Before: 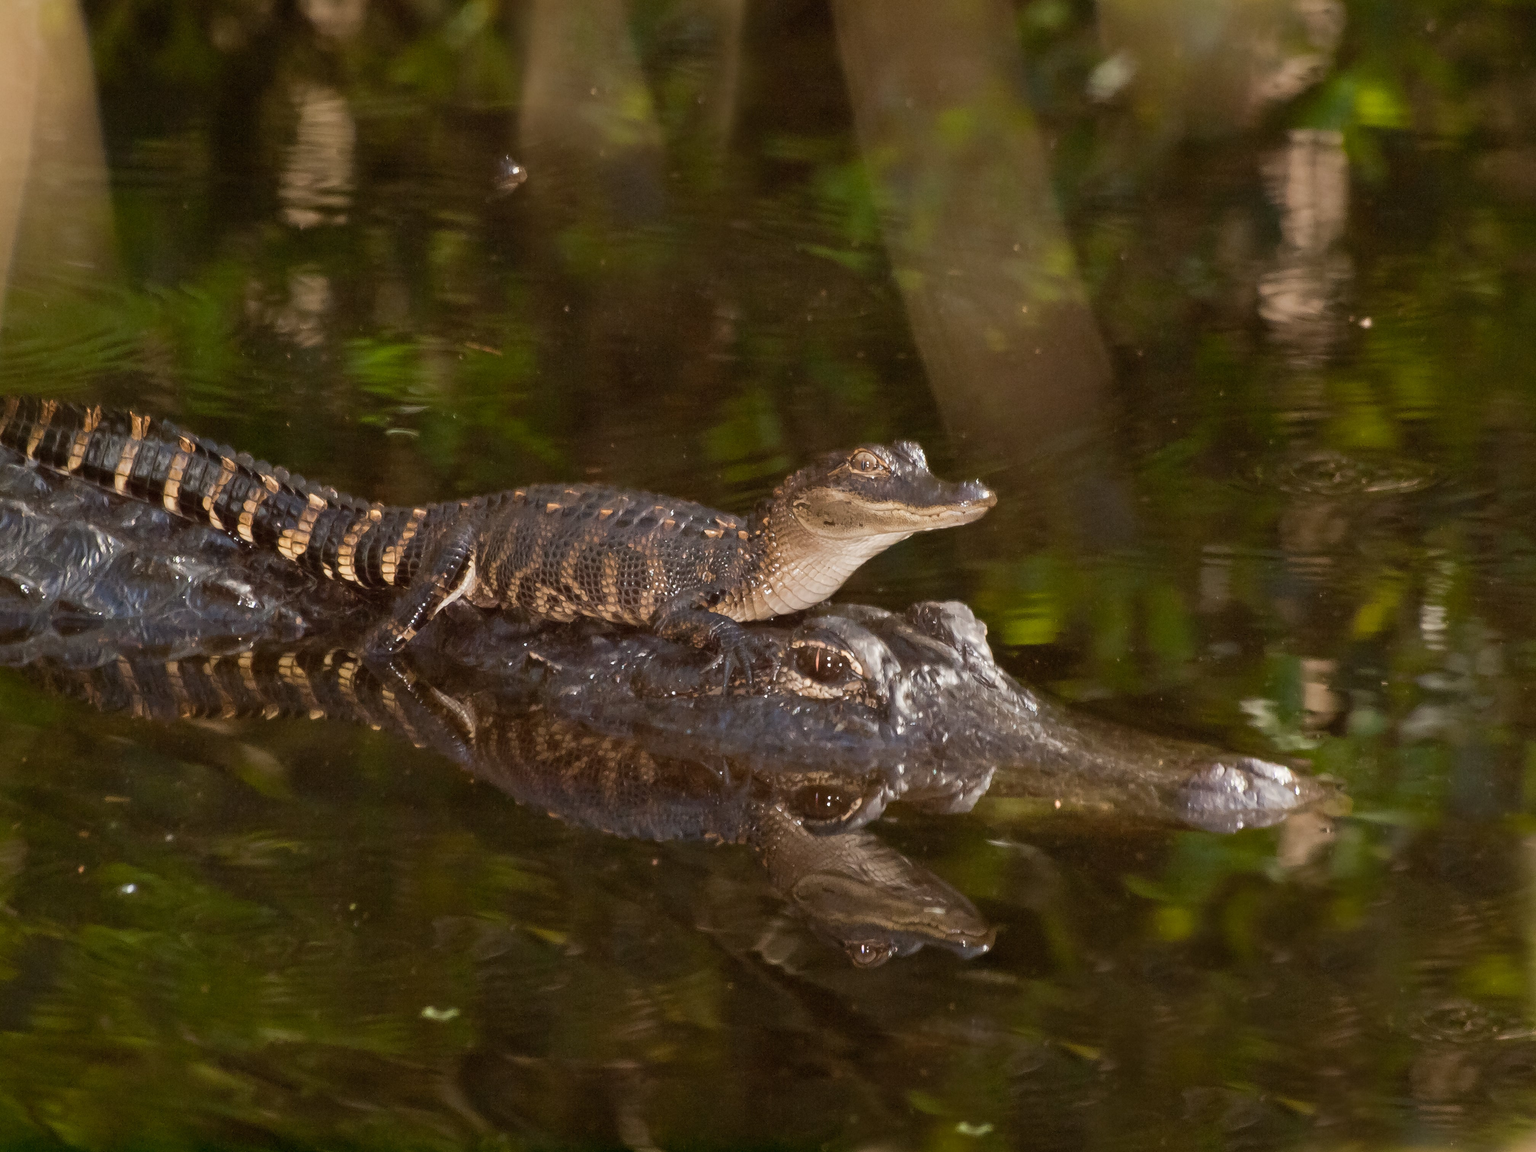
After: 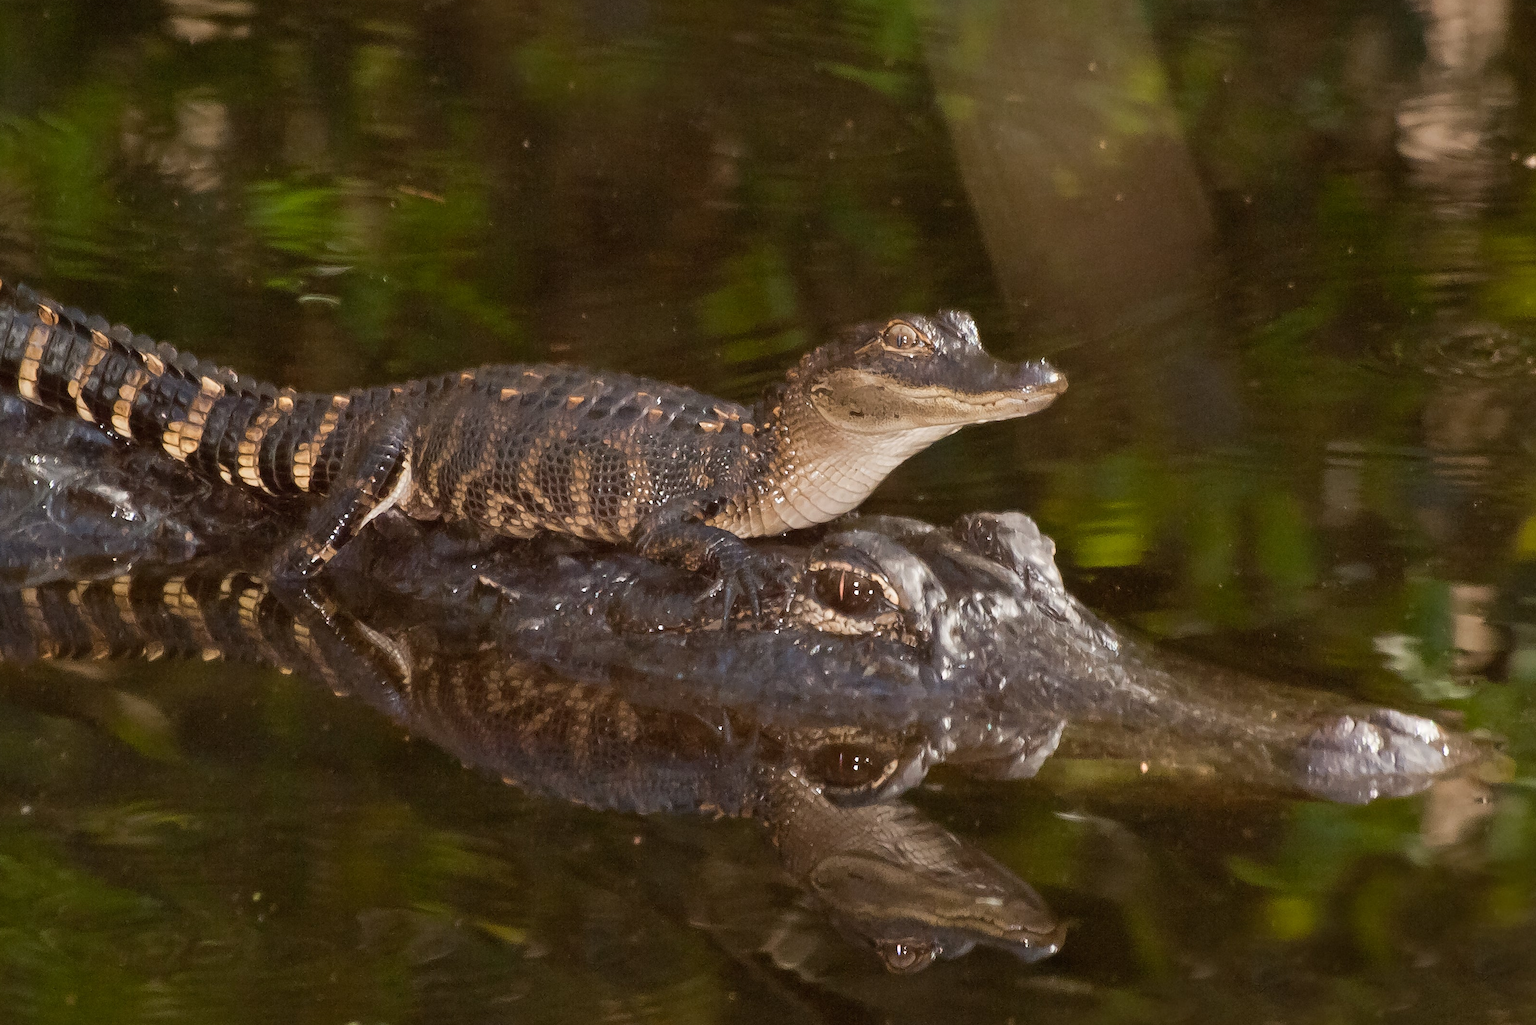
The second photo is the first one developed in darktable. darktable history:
crop: left 9.712%, top 16.928%, right 10.845%, bottom 12.332%
sharpen: amount 0.2
